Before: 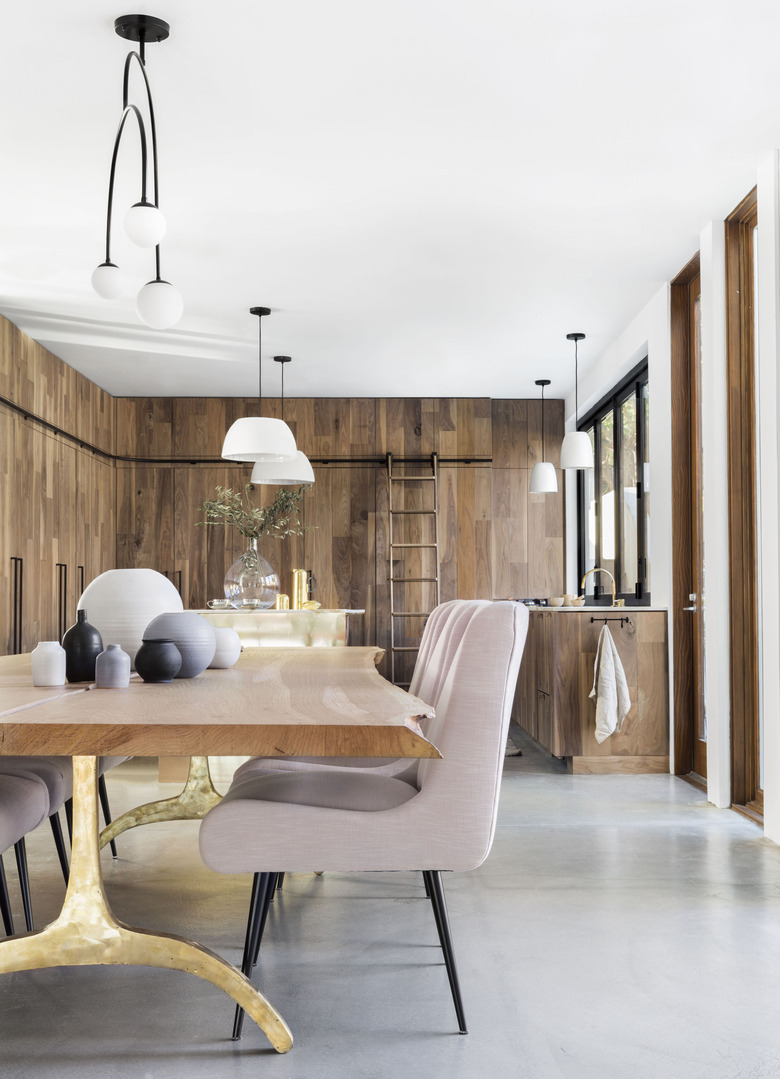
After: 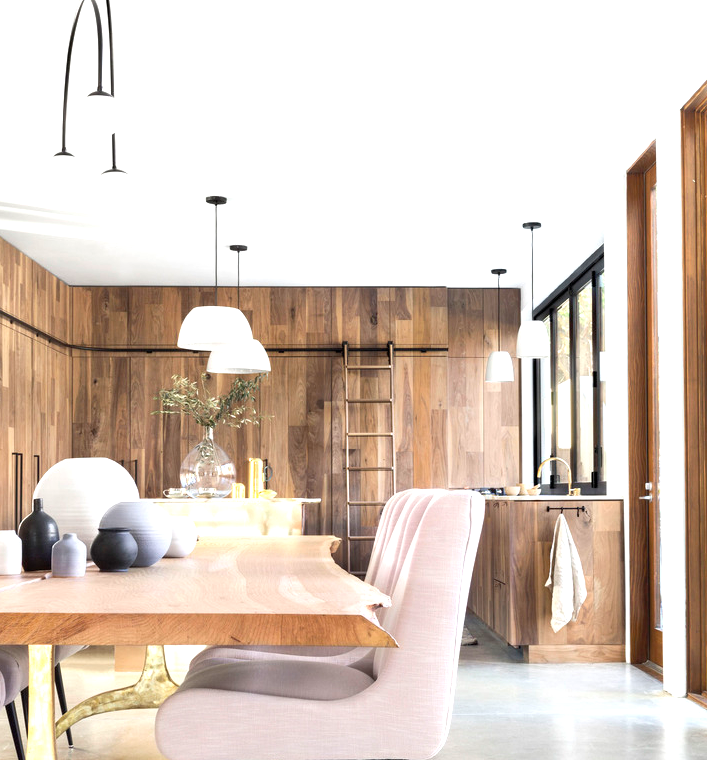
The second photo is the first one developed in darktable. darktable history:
crop: left 5.763%, top 10.351%, right 3.543%, bottom 19.203%
exposure: exposure 0.758 EV, compensate highlight preservation false
shadows and highlights: shadows 42.85, highlights 6.62
tone equalizer: mask exposure compensation -0.508 EV
